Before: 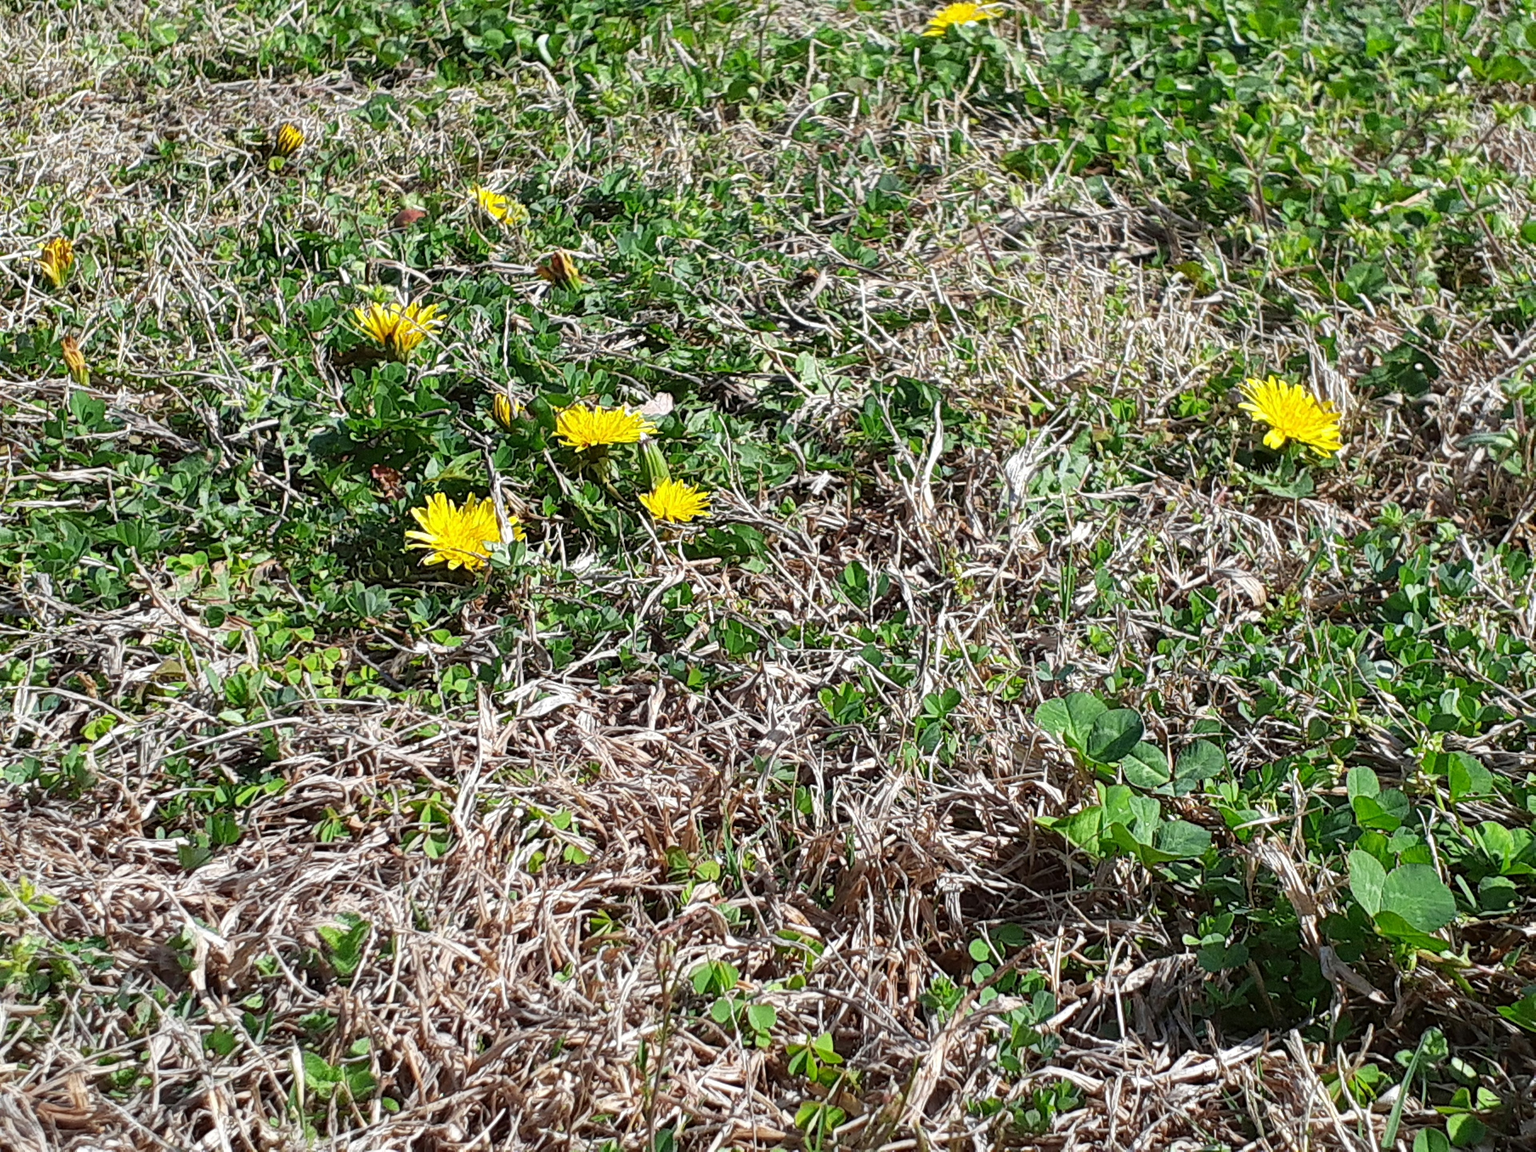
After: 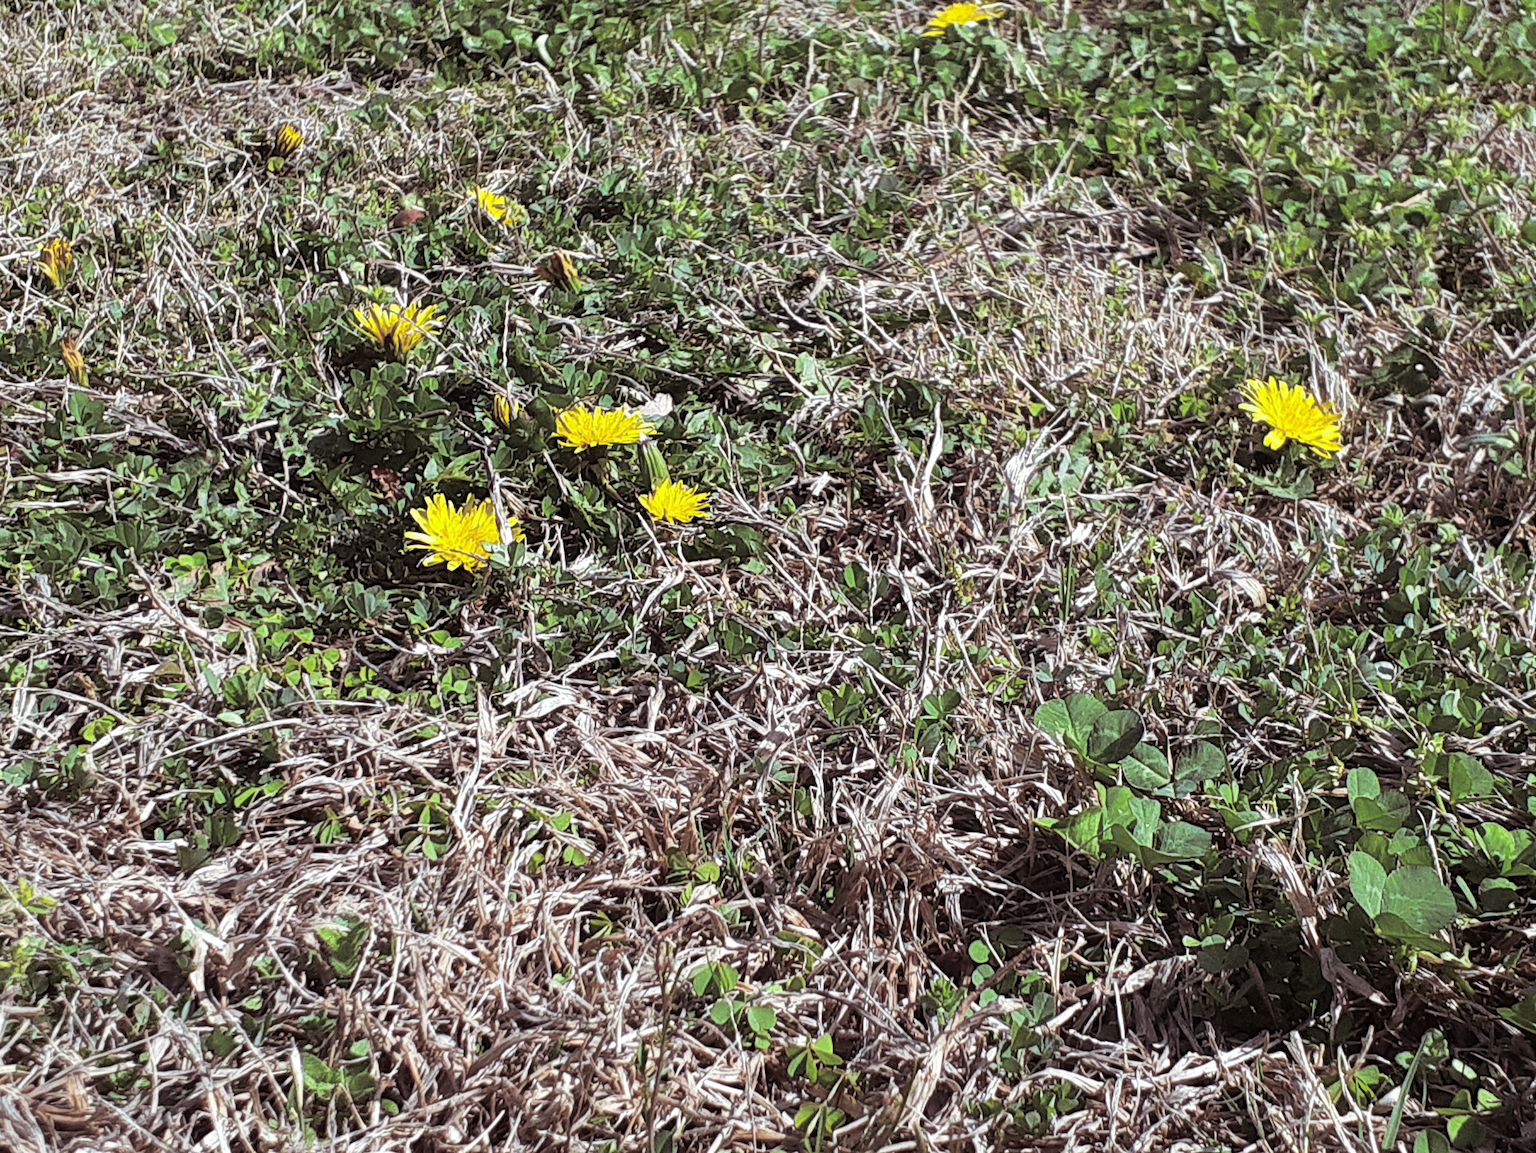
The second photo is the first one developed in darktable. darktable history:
split-toning: shadows › saturation 0.2
crop and rotate: left 0.126%
white balance: red 0.983, blue 1.036
